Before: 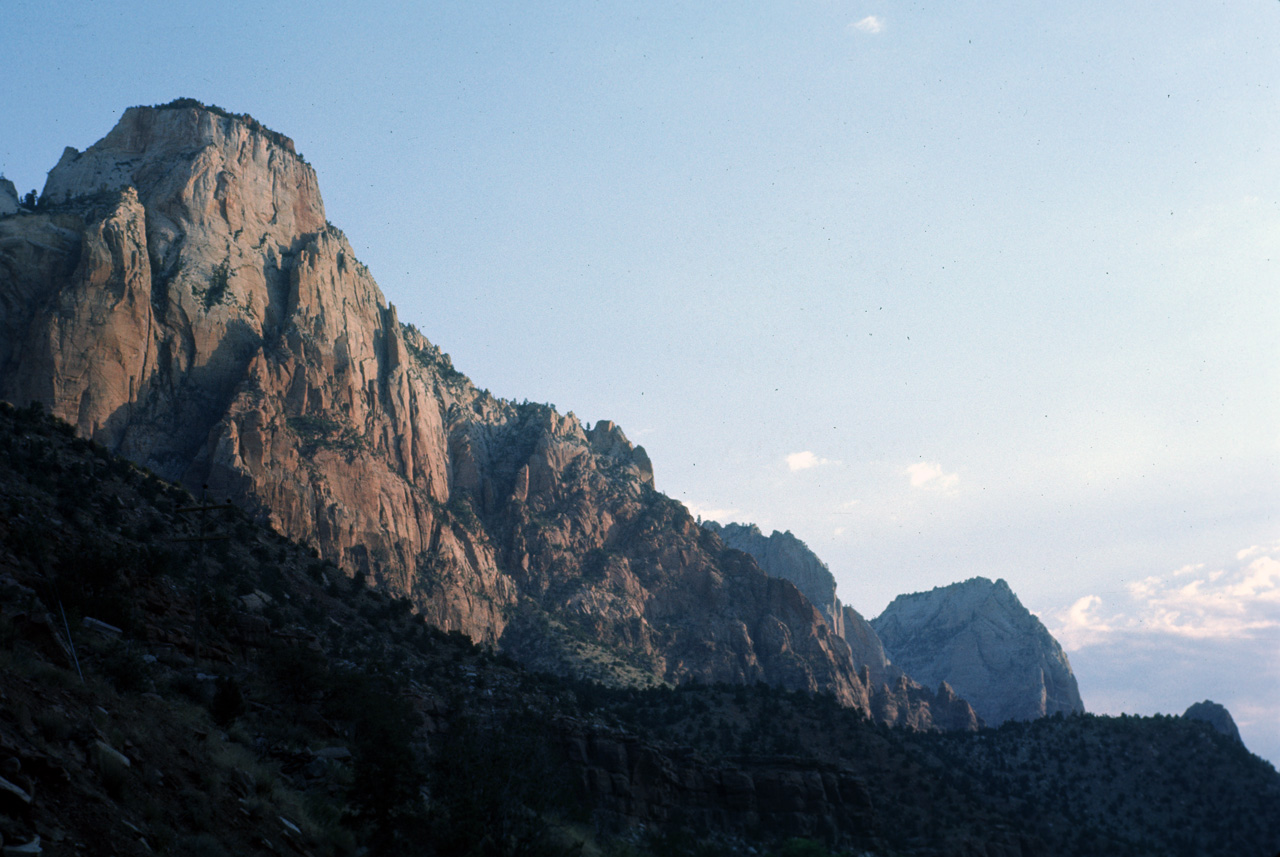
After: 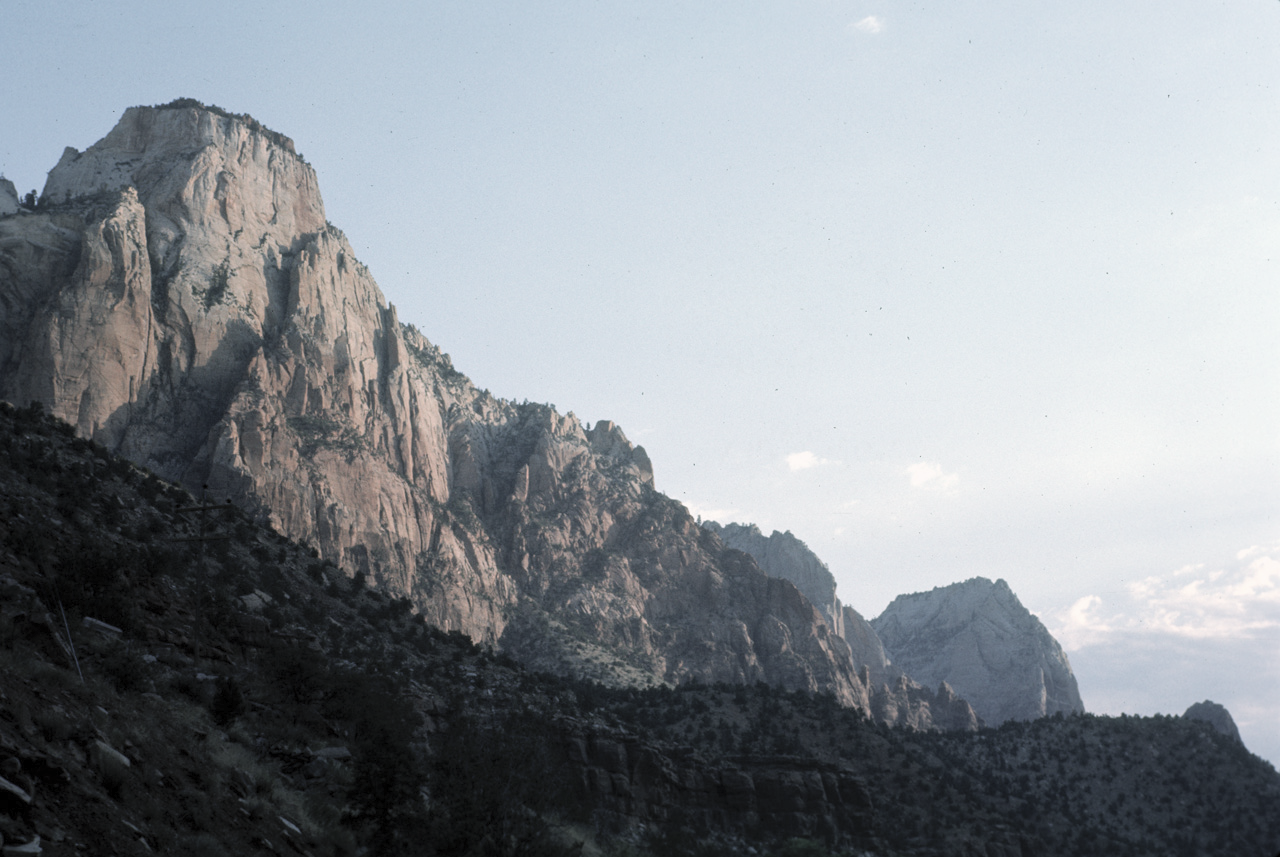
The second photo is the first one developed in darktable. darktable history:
contrast brightness saturation: brightness 0.183, saturation -0.508
